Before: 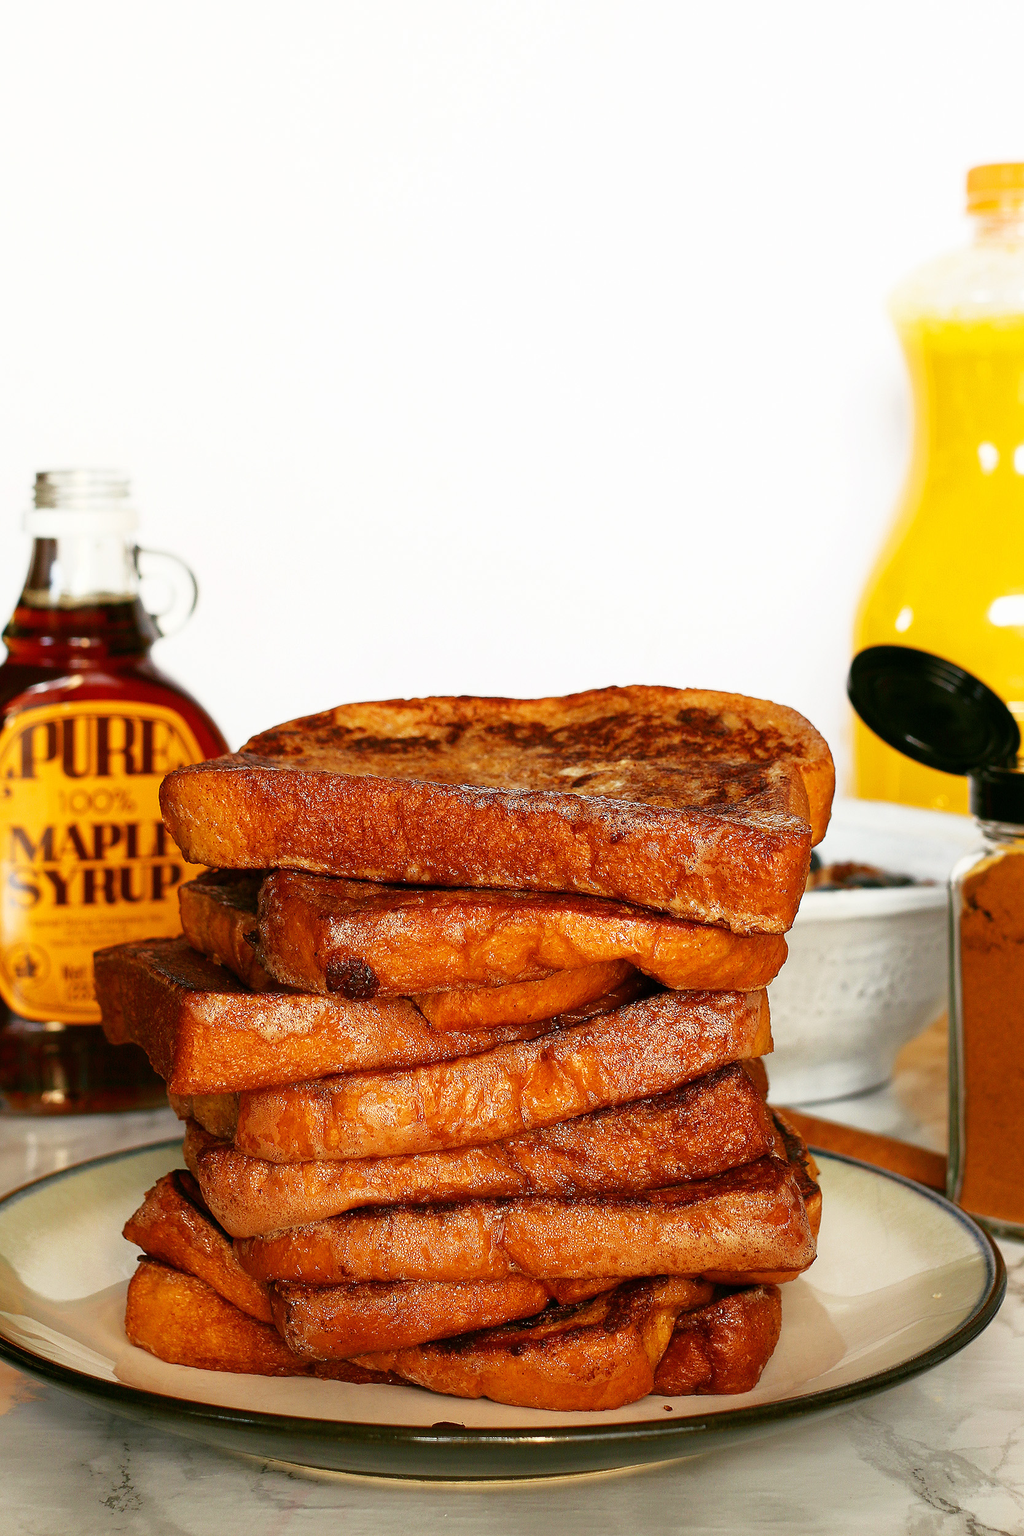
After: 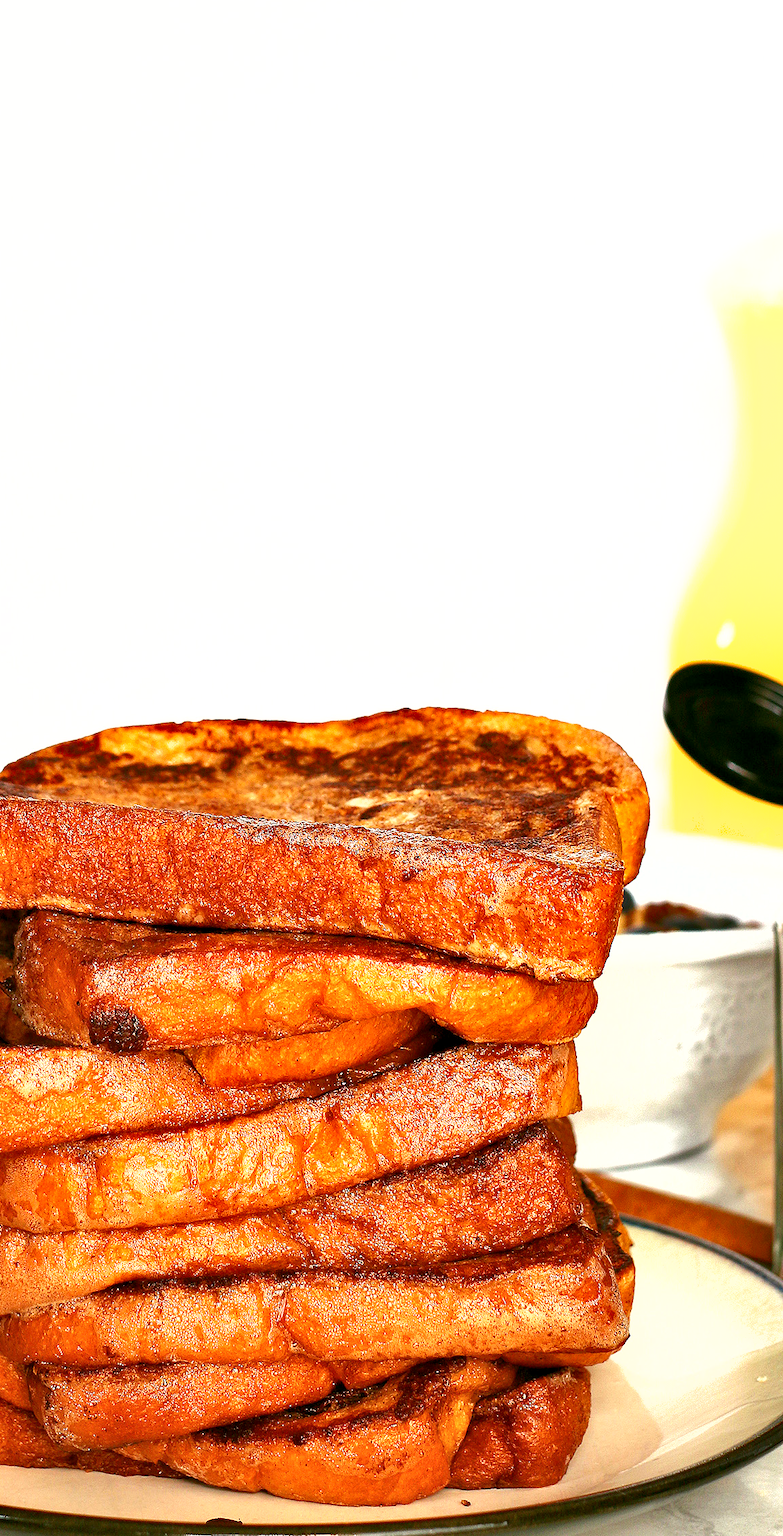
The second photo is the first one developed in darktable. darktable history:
exposure: black level correction 0.001, exposure 1 EV, compensate highlight preservation false
shadows and highlights: low approximation 0.01, soften with gaussian
levels: levels [0, 0.492, 0.984]
crop and rotate: left 24.034%, top 2.838%, right 6.406%, bottom 6.299%
contrast brightness saturation: saturation -0.05
